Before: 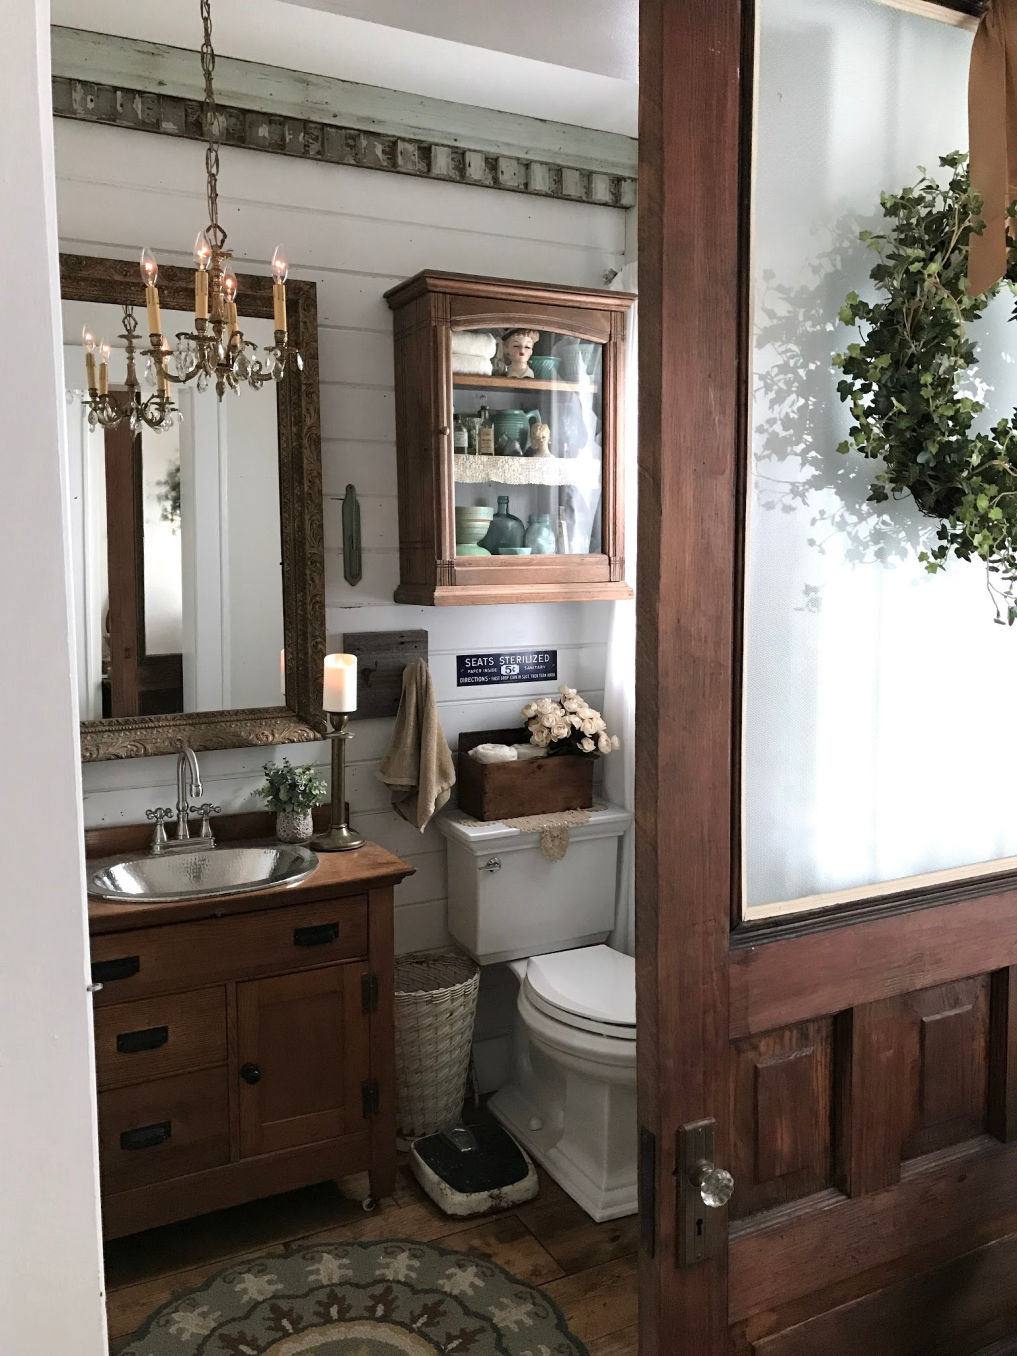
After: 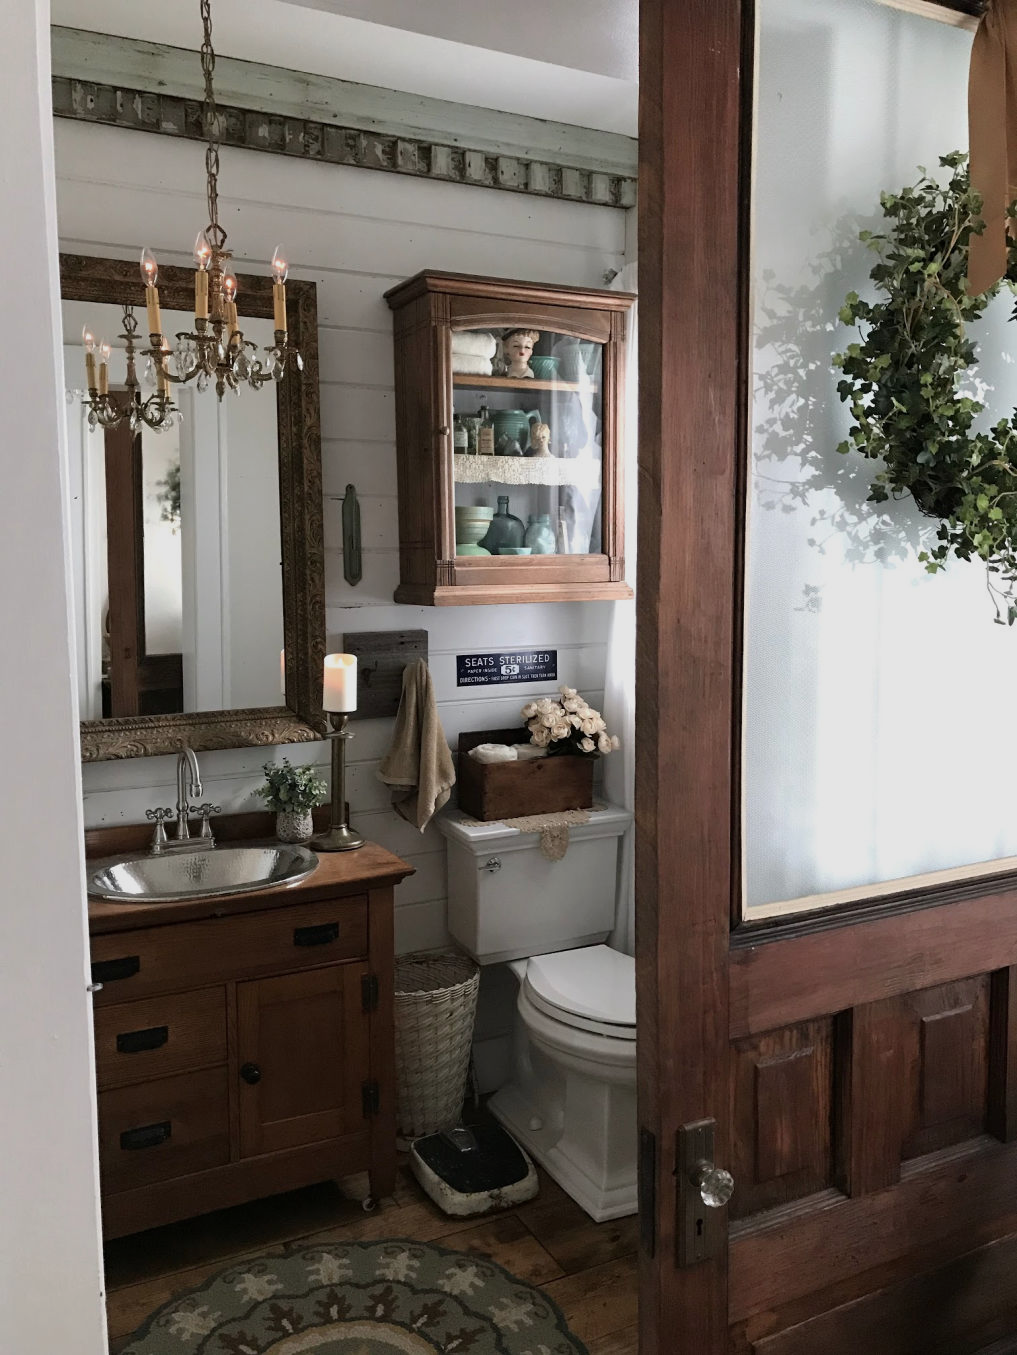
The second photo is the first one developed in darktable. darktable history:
exposure: exposure -0.355 EV, compensate highlight preservation false
crop: bottom 0.062%
